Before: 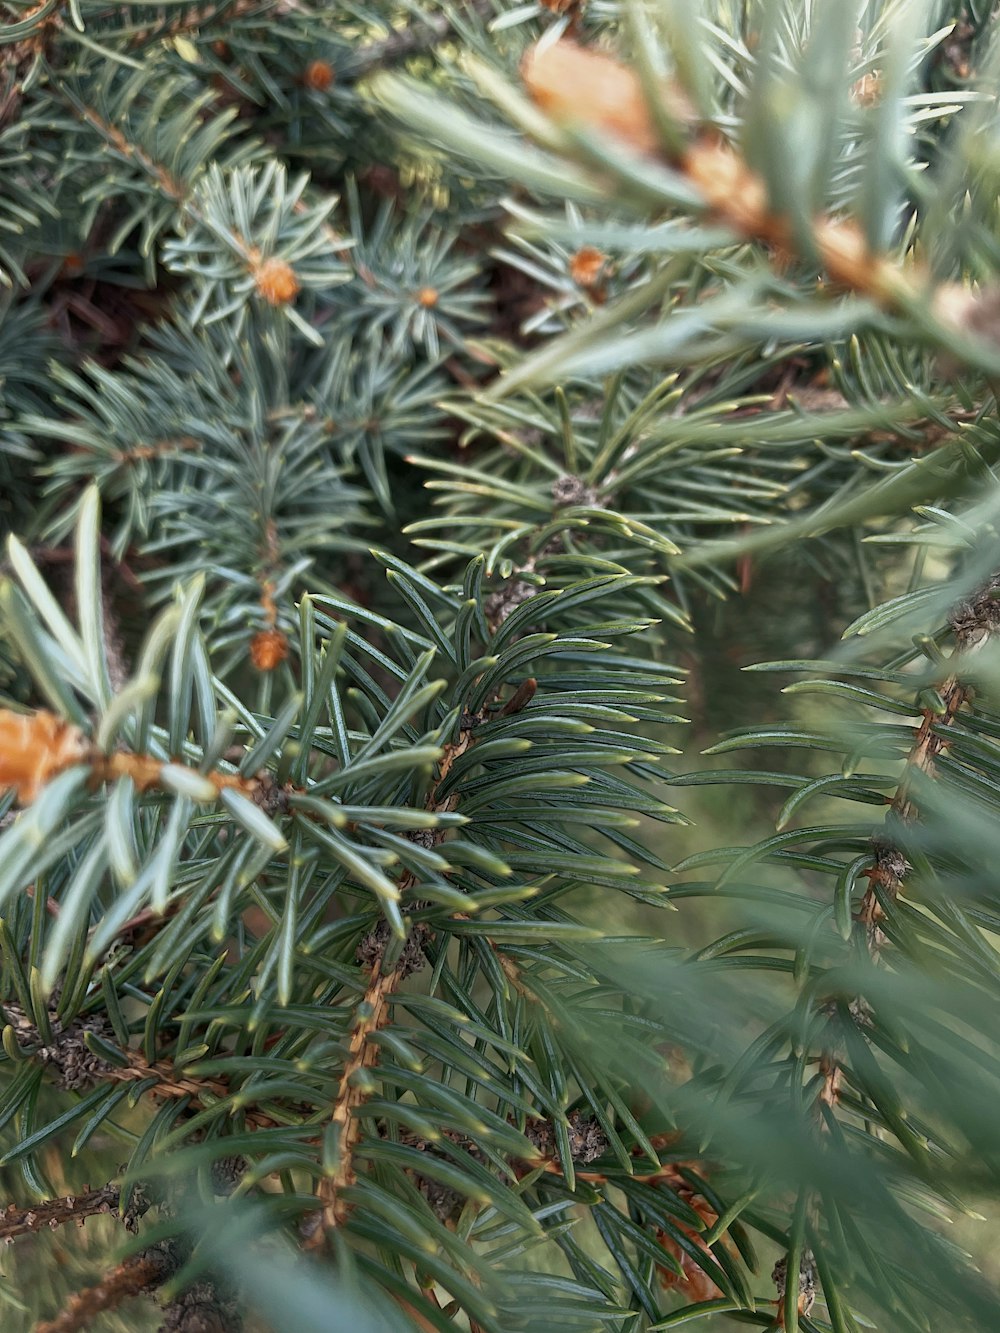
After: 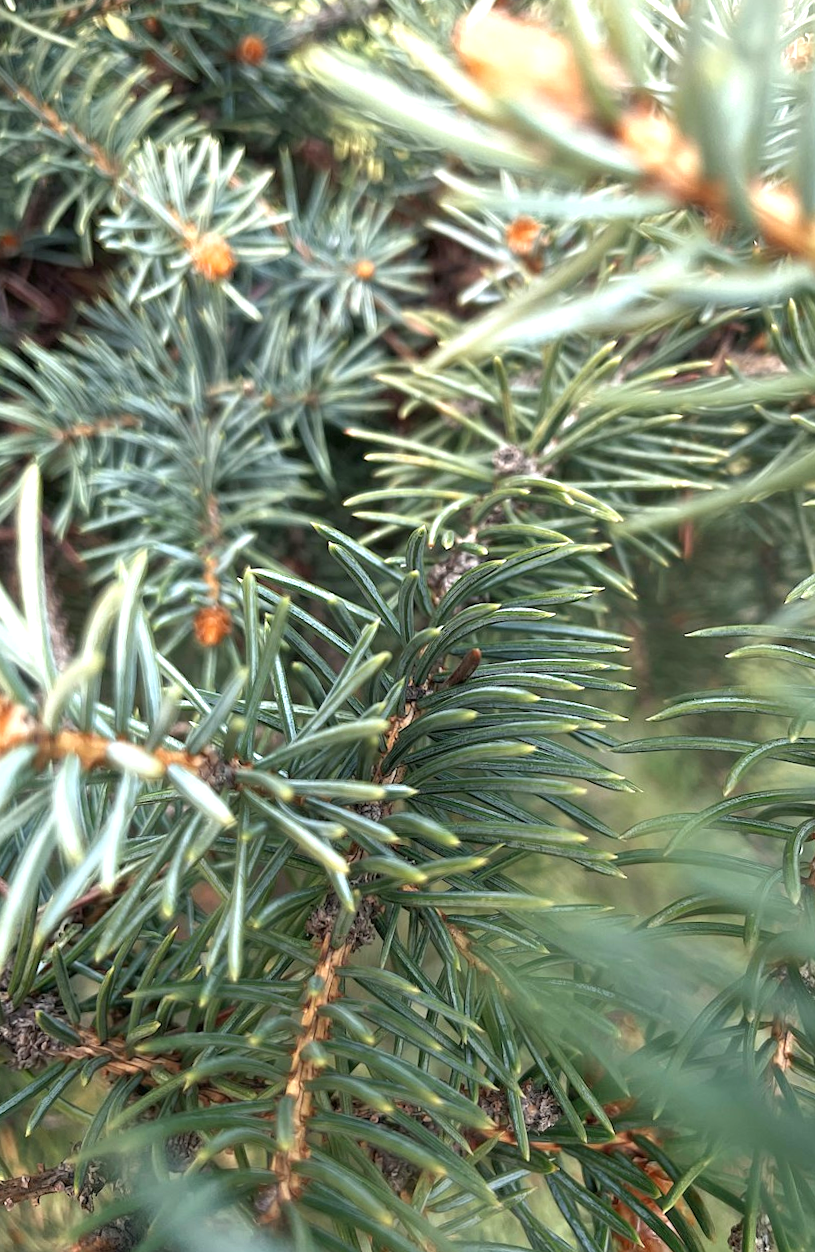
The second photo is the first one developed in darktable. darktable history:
crop and rotate: angle 1.15°, left 4.509%, top 0.97%, right 11.785%, bottom 2.558%
exposure: black level correction 0, exposure 0.9 EV, compensate highlight preservation false
